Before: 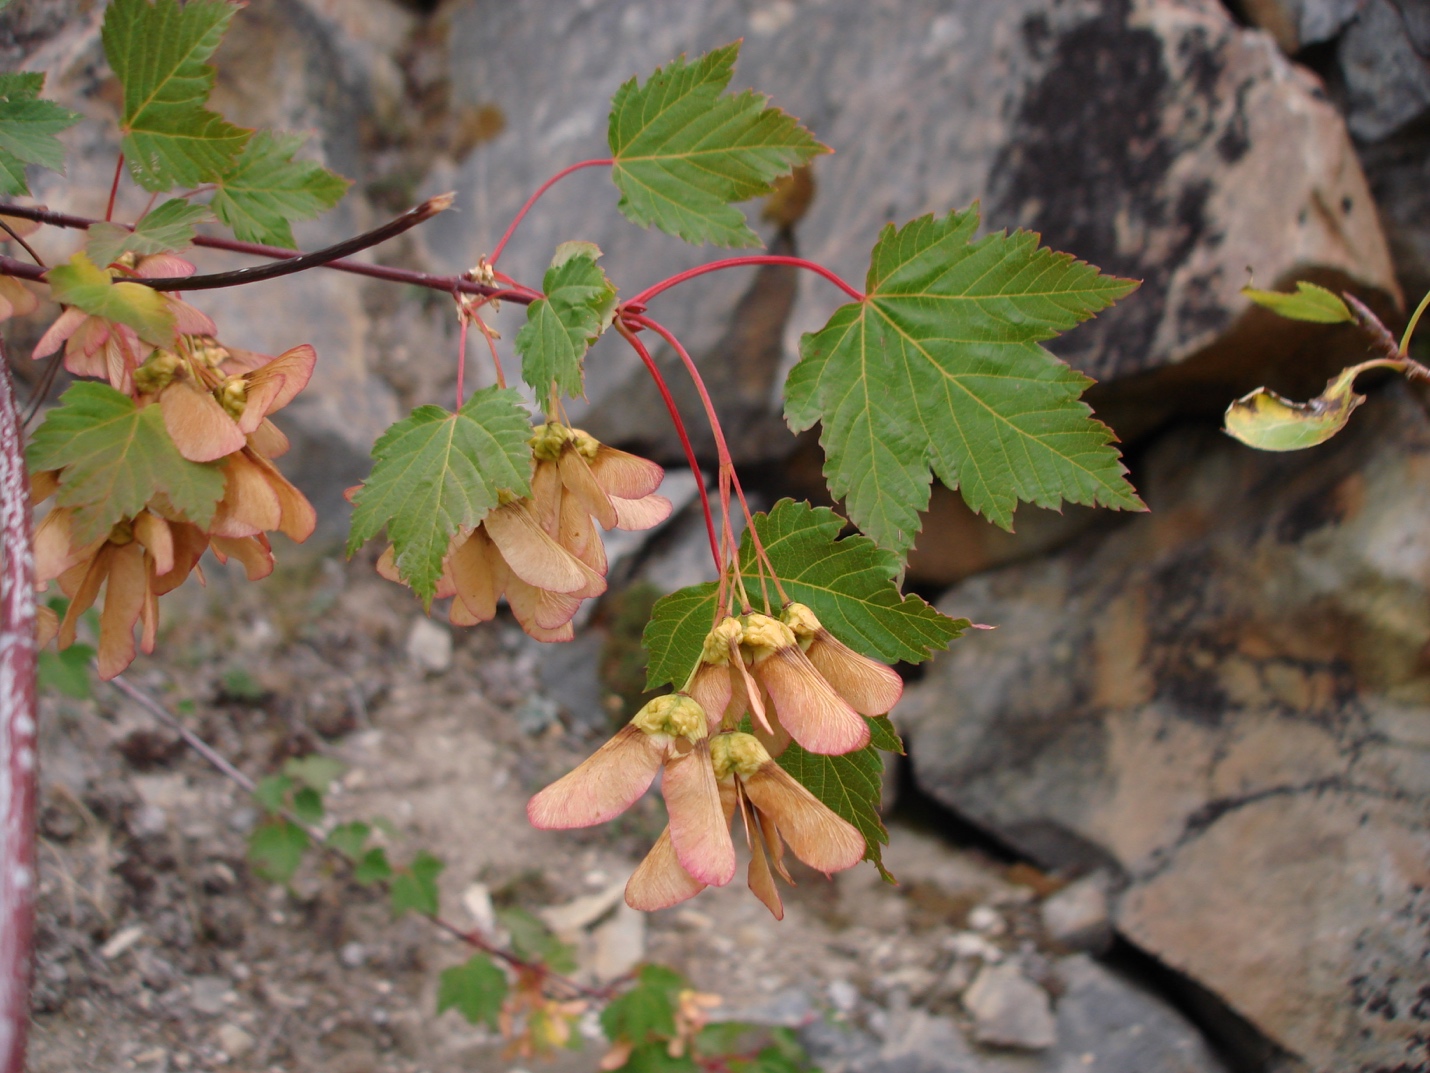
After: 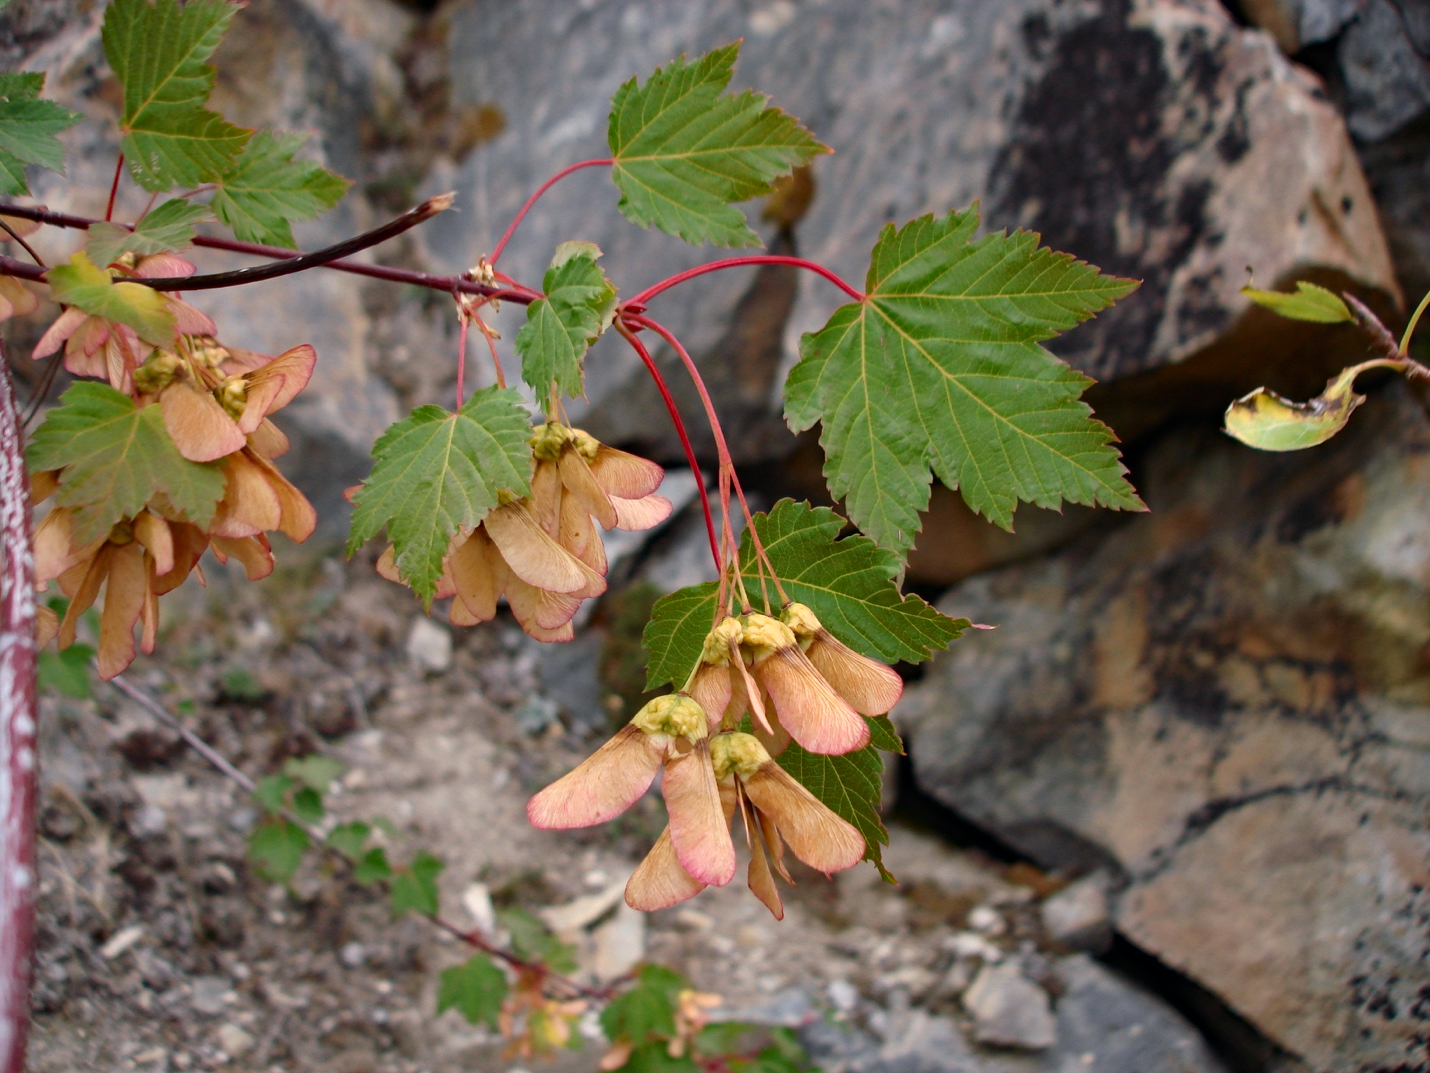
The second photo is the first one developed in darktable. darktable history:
contrast brightness saturation: contrast 0.137
haze removal: compatibility mode true
